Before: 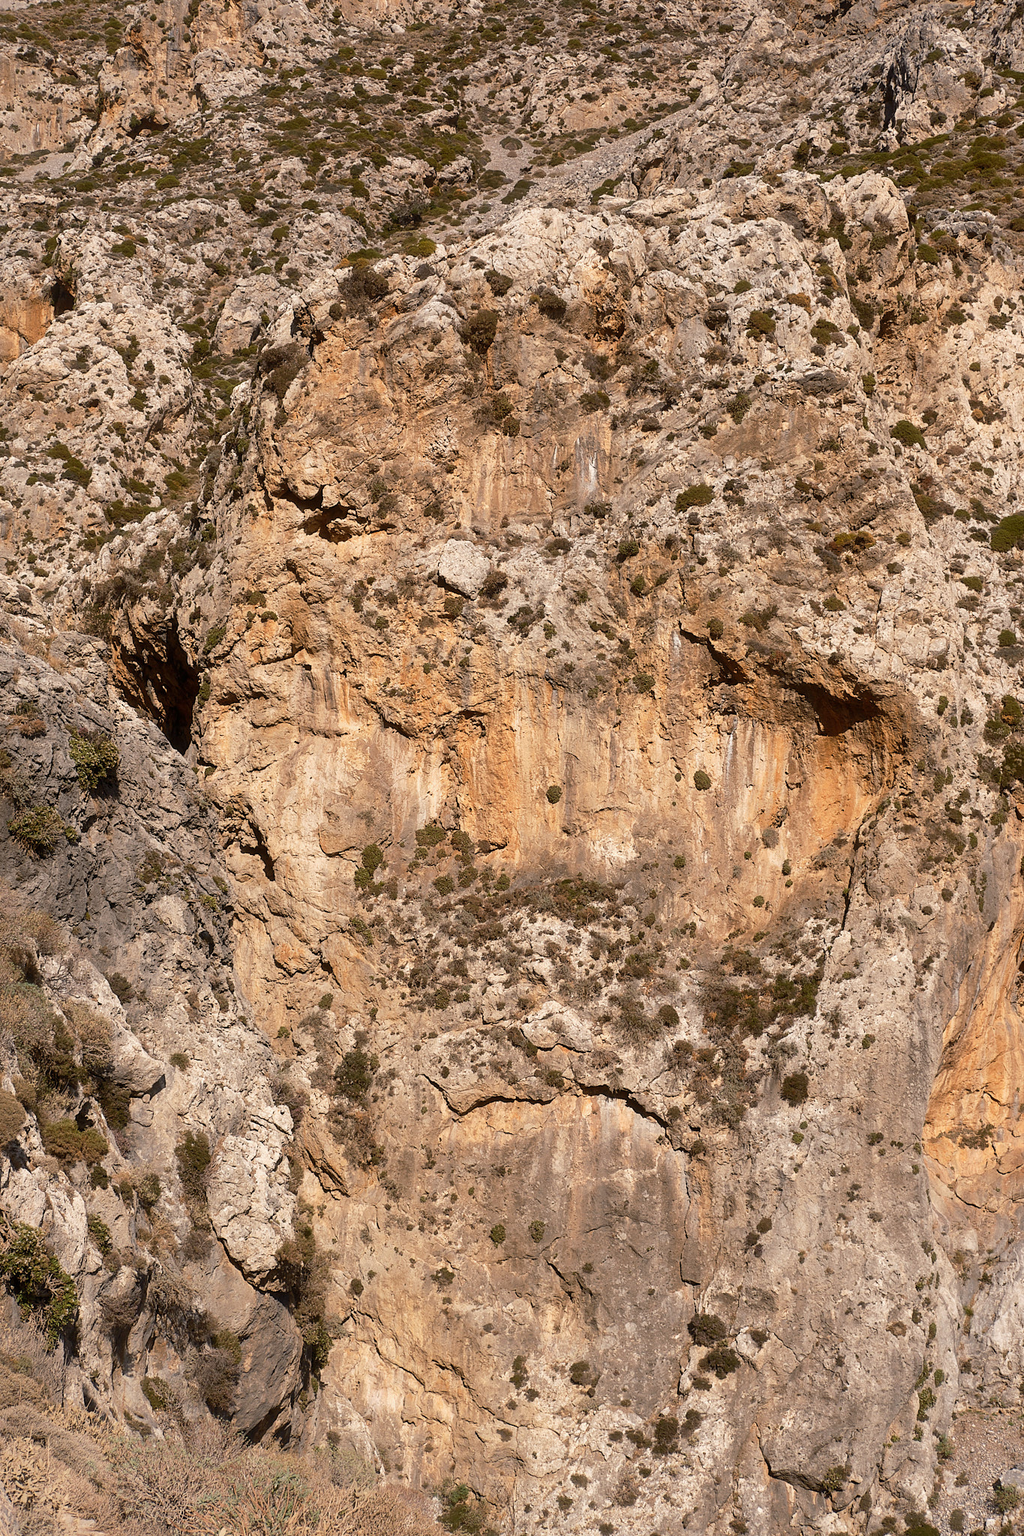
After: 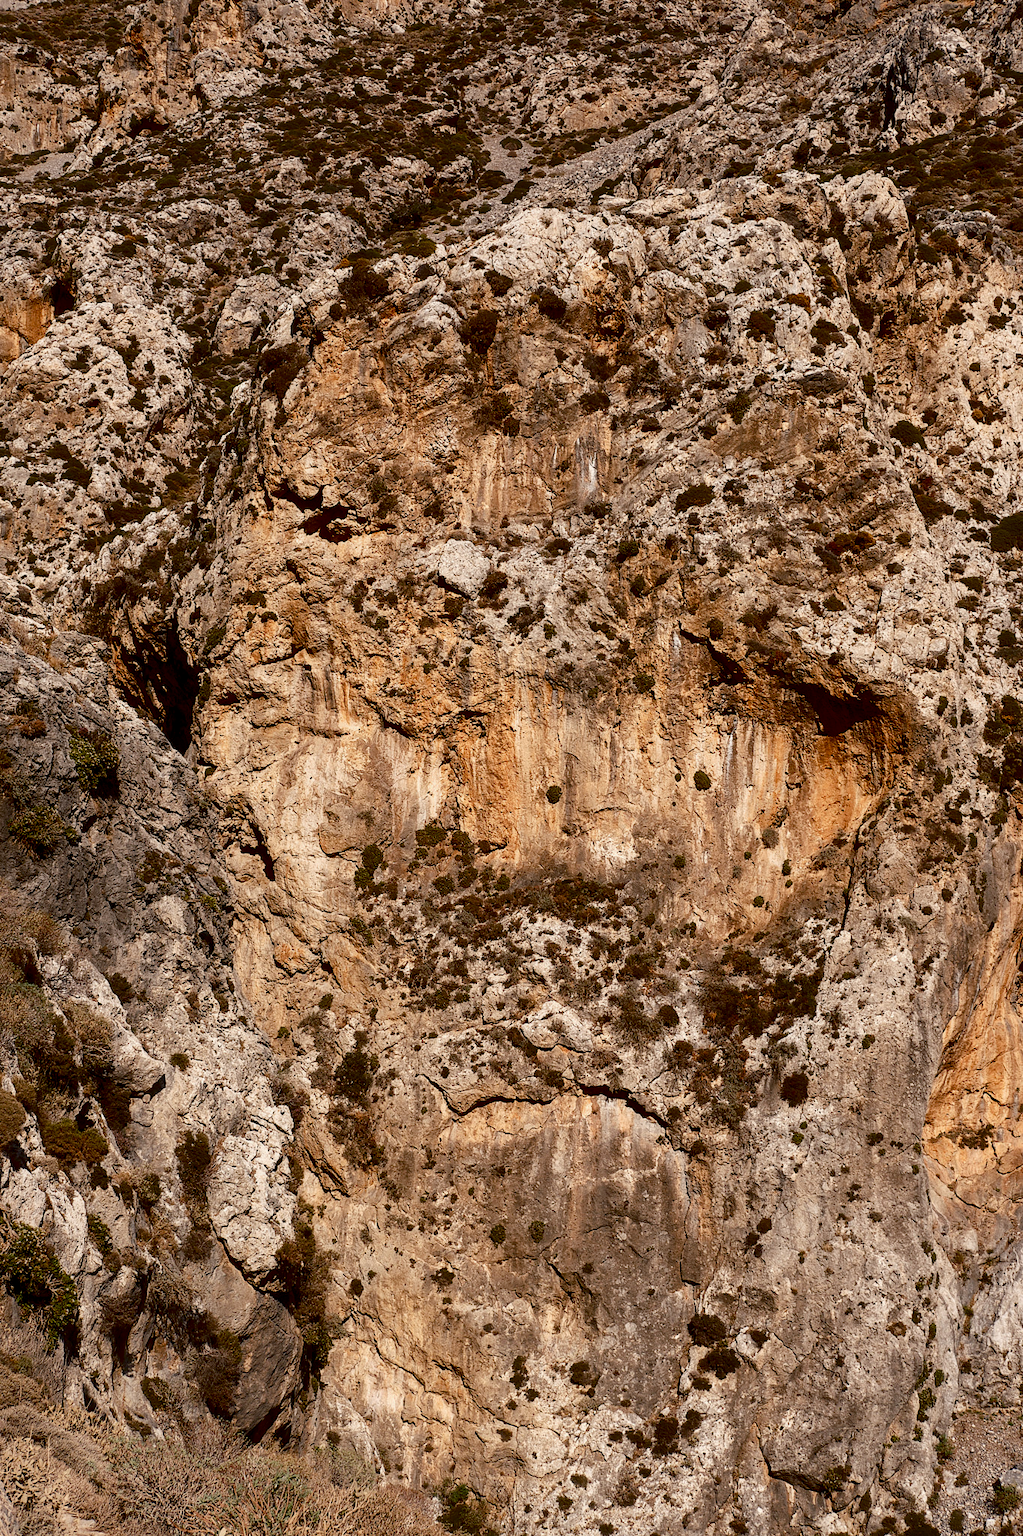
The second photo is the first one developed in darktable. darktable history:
contrast brightness saturation: contrast 0.19, brightness -0.24, saturation 0.11
color balance rgb: perceptual saturation grading › global saturation 20%, perceptual saturation grading › highlights -25%, perceptual saturation grading › shadows 50%, global vibrance -25%
local contrast: highlights 61%, shadows 106%, detail 107%, midtone range 0.529
